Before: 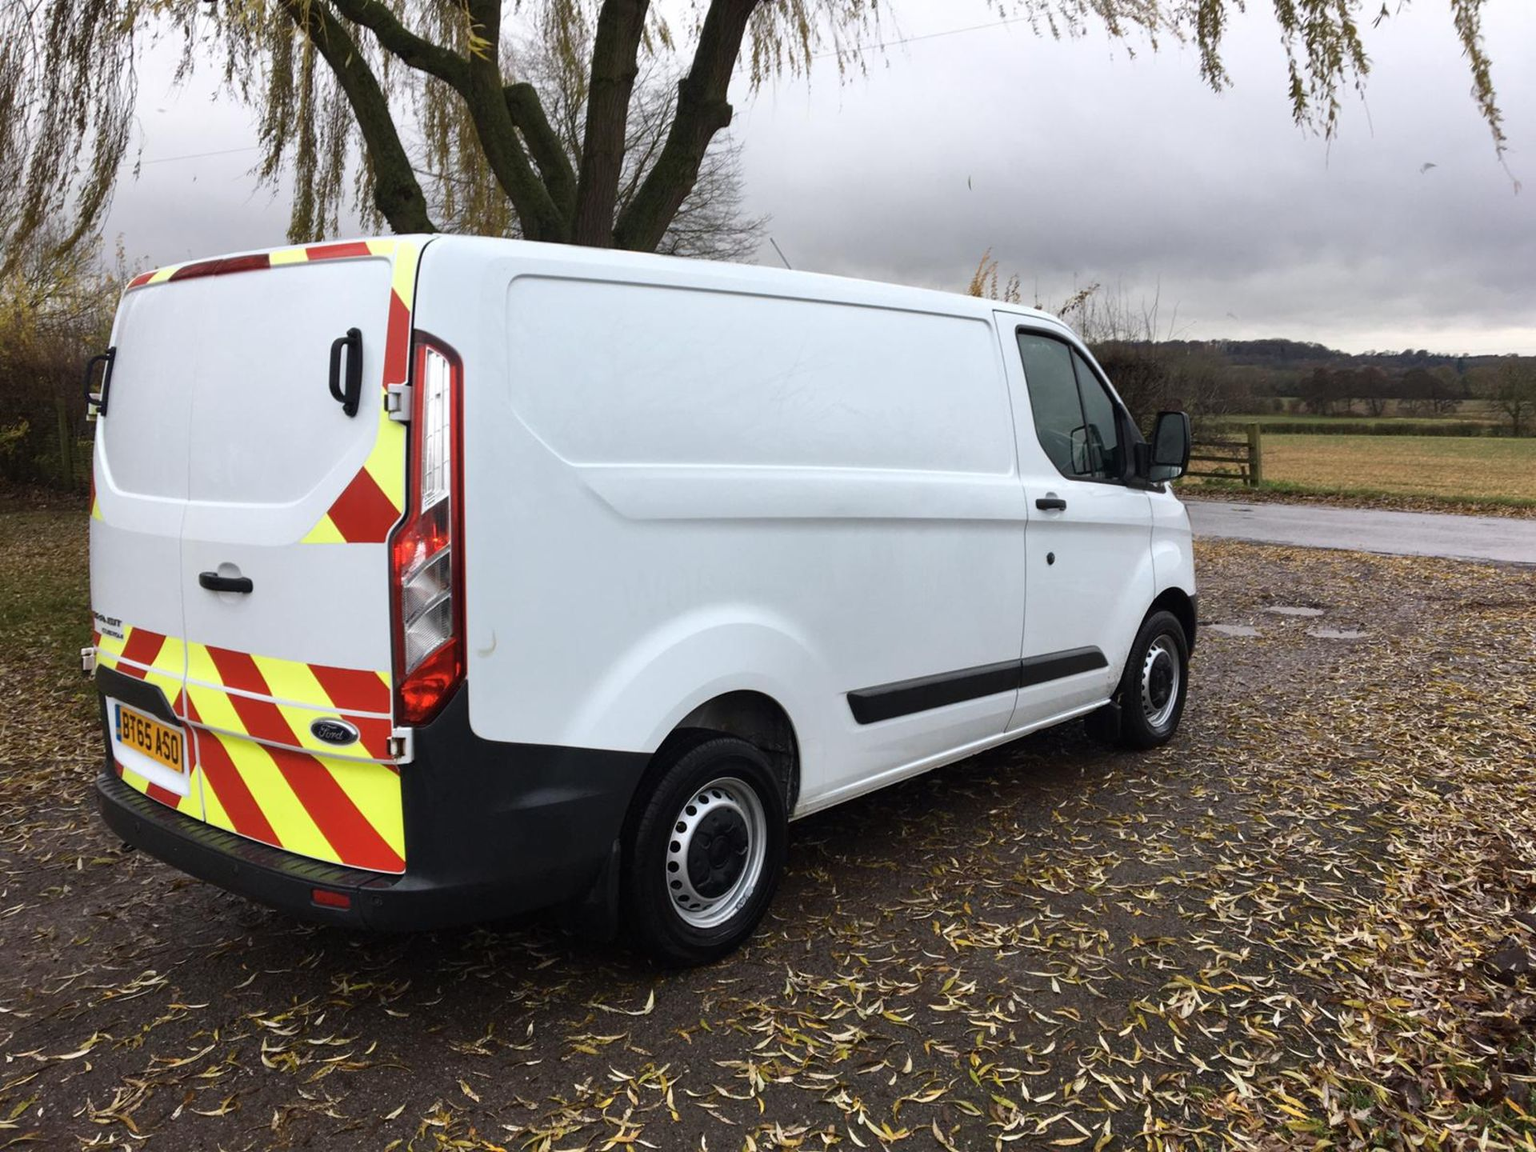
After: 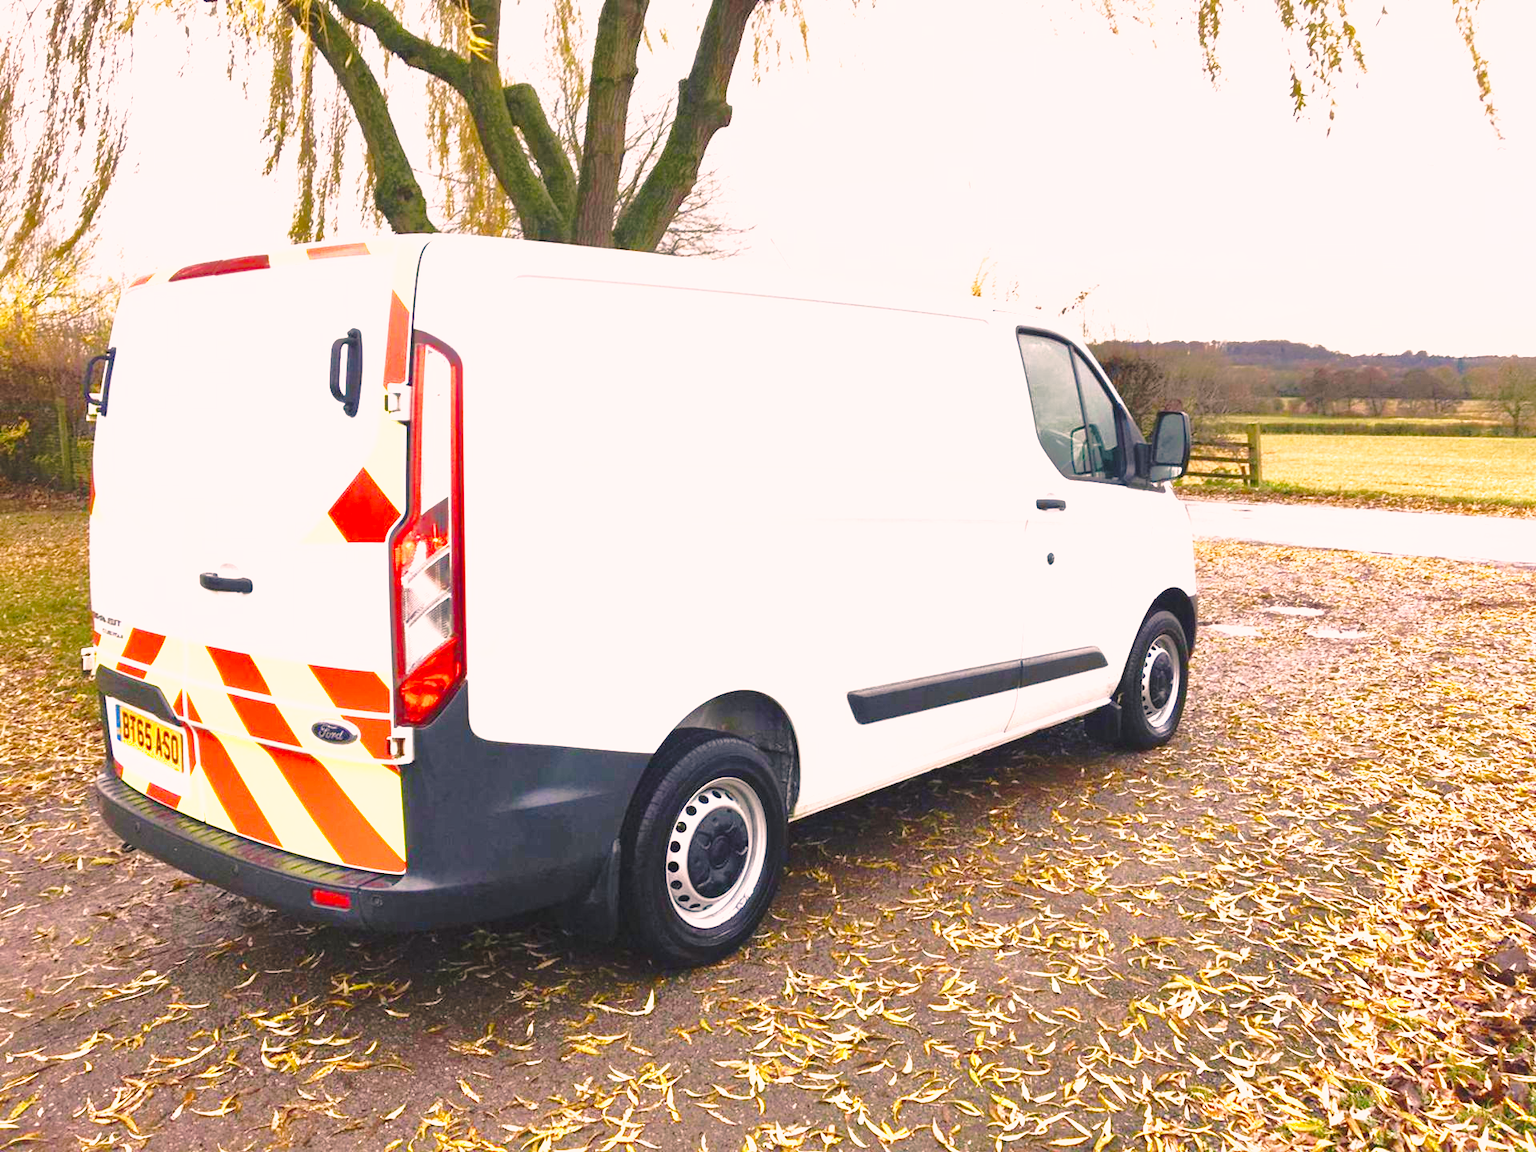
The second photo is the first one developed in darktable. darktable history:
base curve: curves: ch0 [(0, 0) (0.028, 0.03) (0.121, 0.232) (0.46, 0.748) (0.859, 0.968) (1, 1)], preserve colors none
exposure: black level correction 0, exposure 1.75 EV, compensate exposure bias true, compensate highlight preservation false
color correction: highlights a* 12.23, highlights b* 5.41
color balance rgb: shadows lift › chroma 2%, shadows lift › hue 219.6°, power › hue 313.2°, highlights gain › chroma 3%, highlights gain › hue 75.6°, global offset › luminance 0.5%, perceptual saturation grading › global saturation 15.33%, perceptual saturation grading › highlights -19.33%, perceptual saturation grading › shadows 20%, global vibrance 20%
shadows and highlights: on, module defaults
